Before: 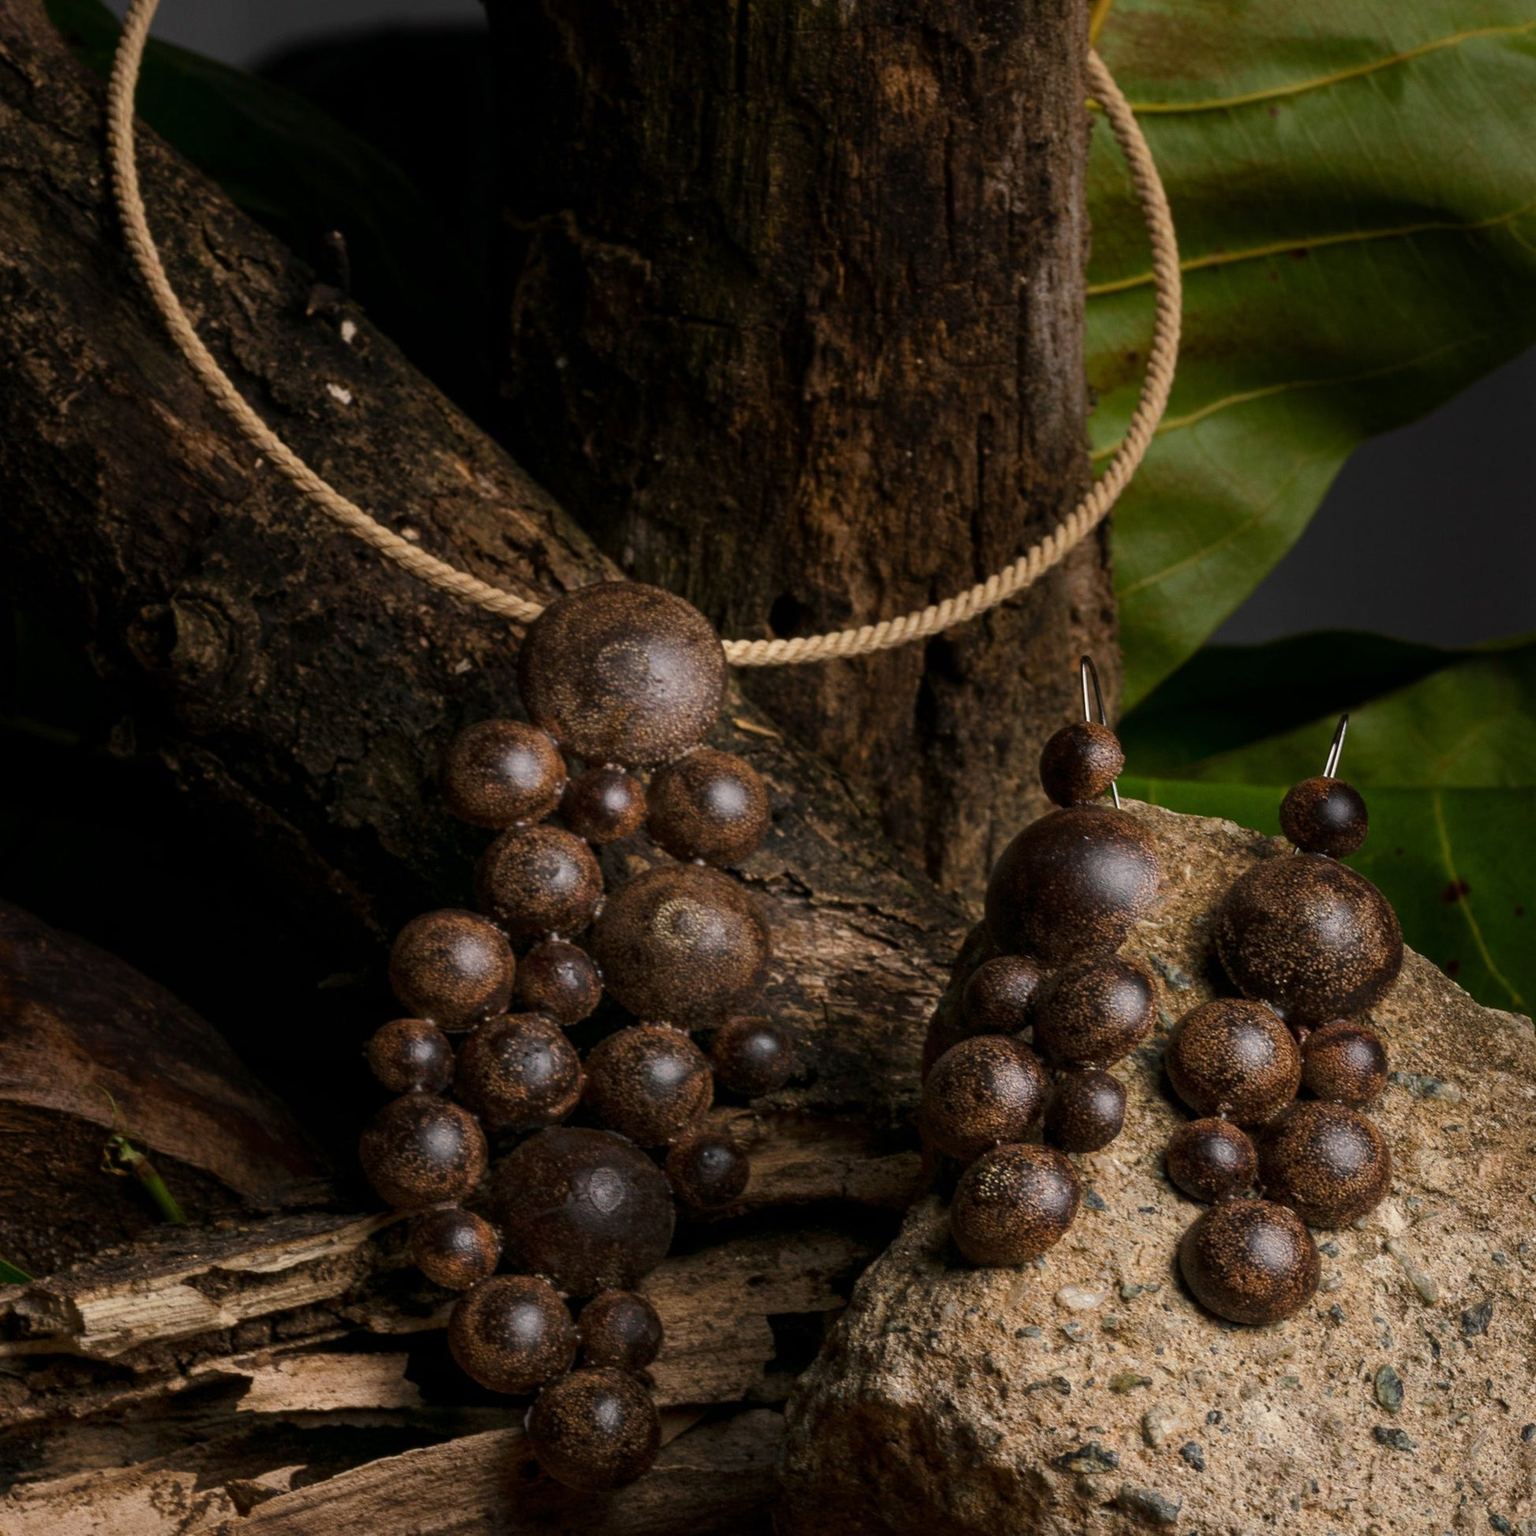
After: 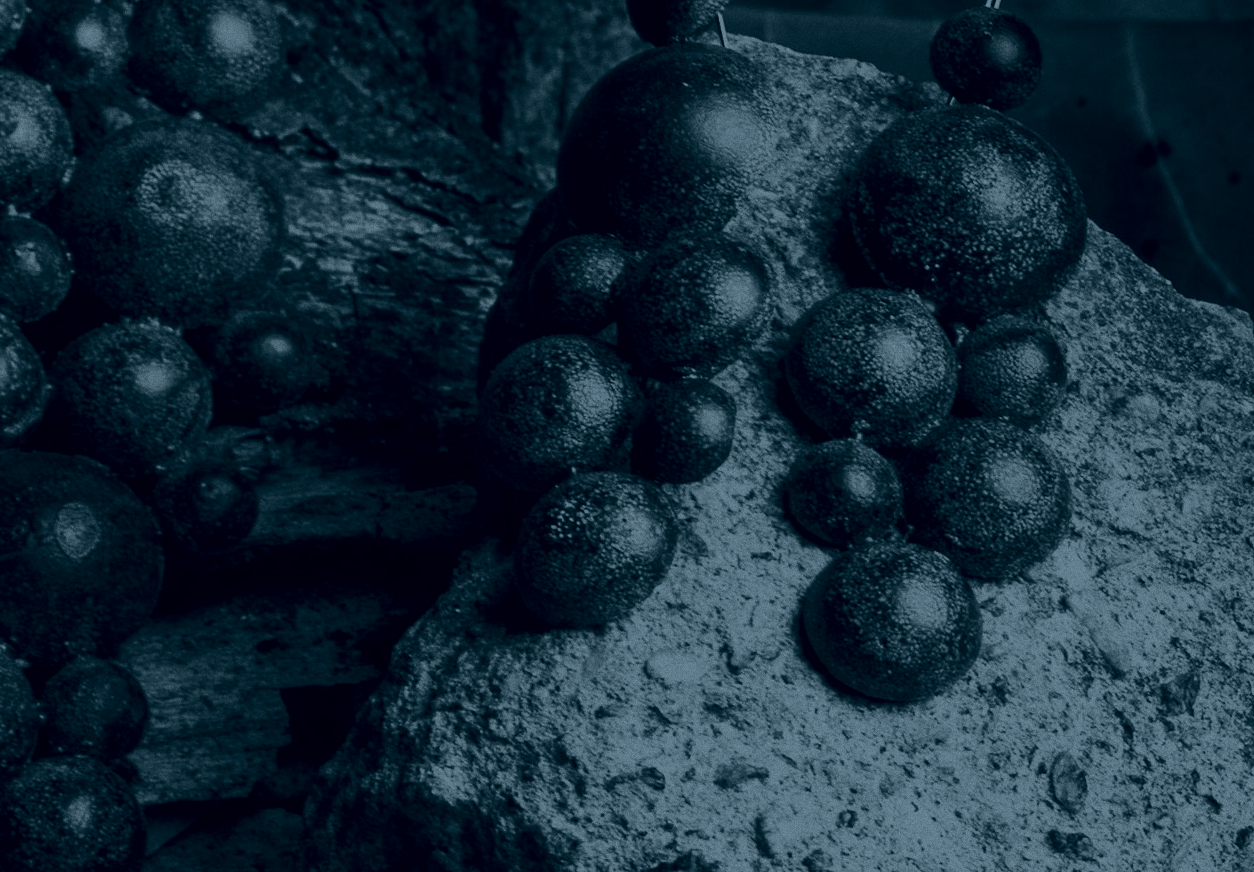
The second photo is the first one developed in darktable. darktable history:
tone curve: curves: ch0 [(0, 0.038) (0.193, 0.212) (0.461, 0.502) (0.629, 0.731) (0.838, 0.916) (1, 0.967)]; ch1 [(0, 0) (0.35, 0.356) (0.45, 0.453) (0.504, 0.503) (0.532, 0.524) (0.558, 0.559) (0.735, 0.762) (1, 1)]; ch2 [(0, 0) (0.281, 0.266) (0.456, 0.469) (0.5, 0.5) (0.533, 0.545) (0.606, 0.607) (0.646, 0.654) (1, 1)], color space Lab, independent channels, preserve colors none
colorize: hue 194.4°, saturation 29%, source mix 61.75%, lightness 3.98%, version 1
crop and rotate: left 35.509%, top 50.238%, bottom 4.934%
contrast brightness saturation: contrast 0.2, brightness 0.16, saturation 0.22
grain: coarseness 0.09 ISO
